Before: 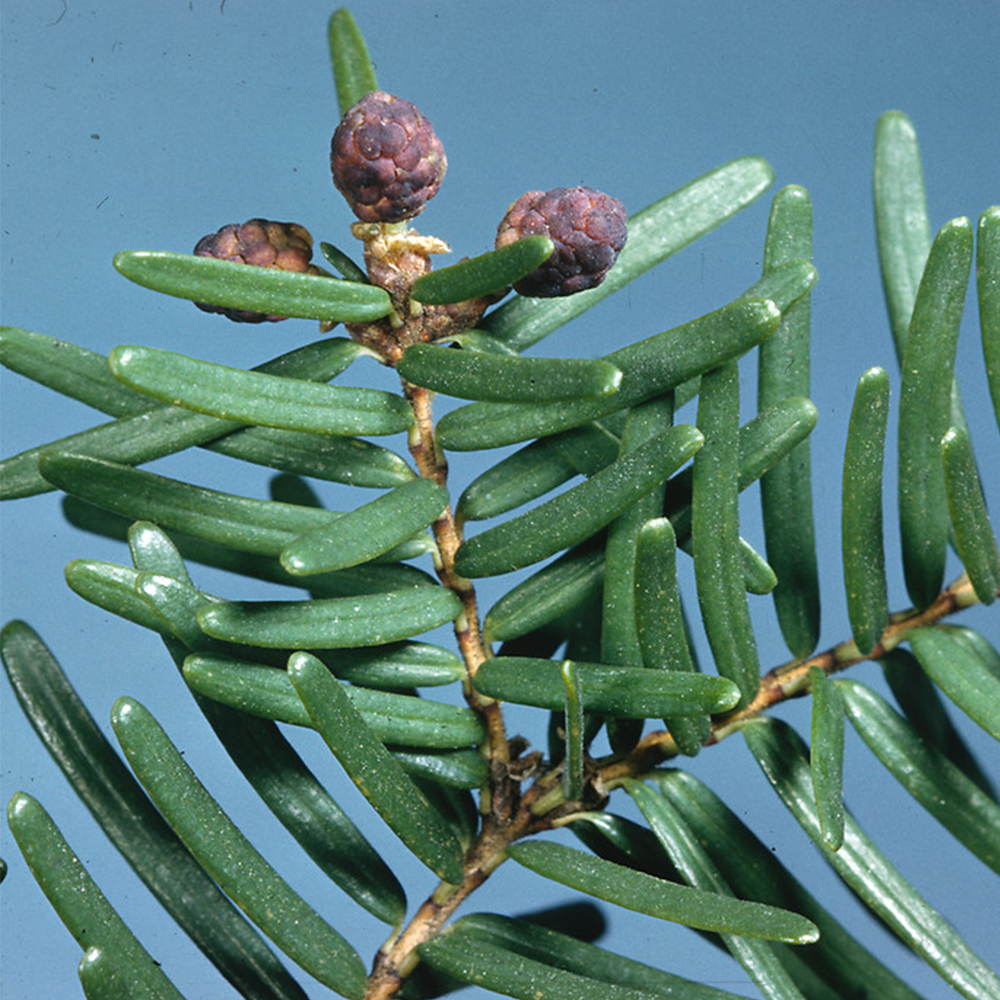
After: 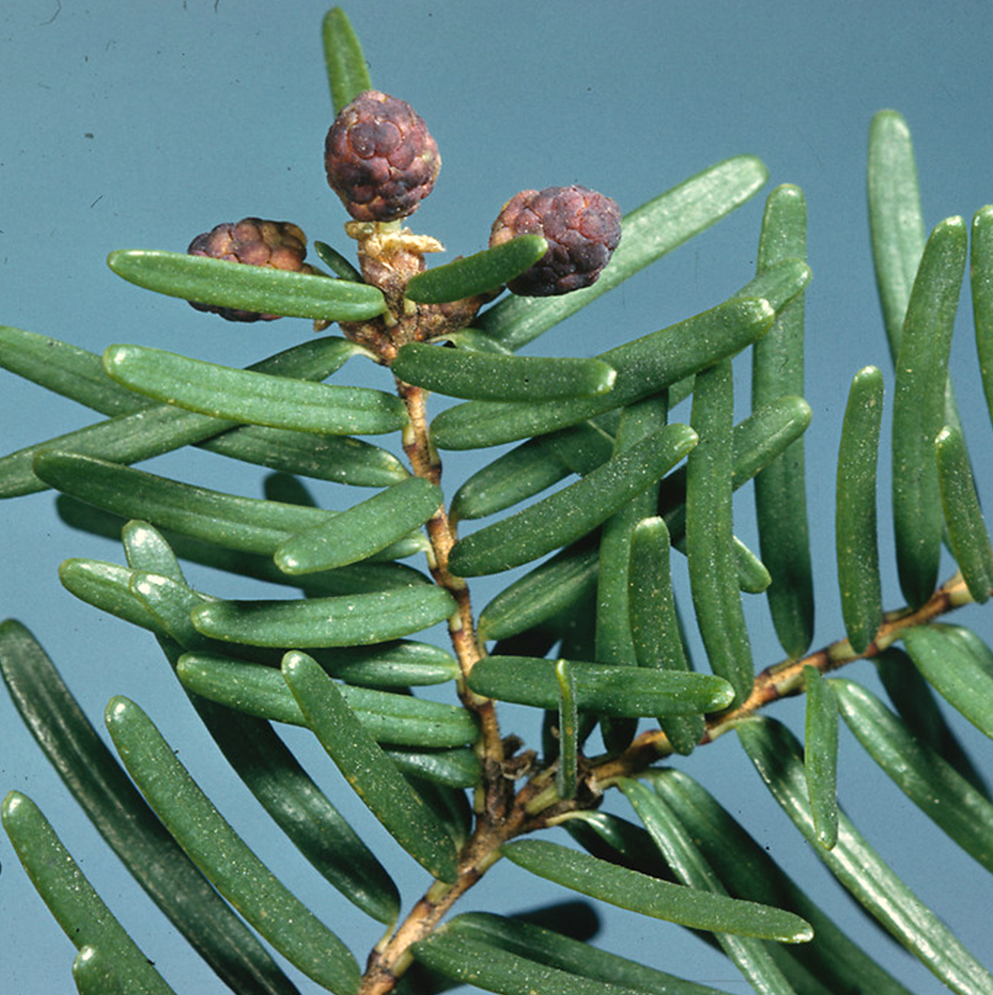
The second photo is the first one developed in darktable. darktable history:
white balance: red 1.029, blue 0.92
crop and rotate: left 0.614%, top 0.179%, bottom 0.309%
